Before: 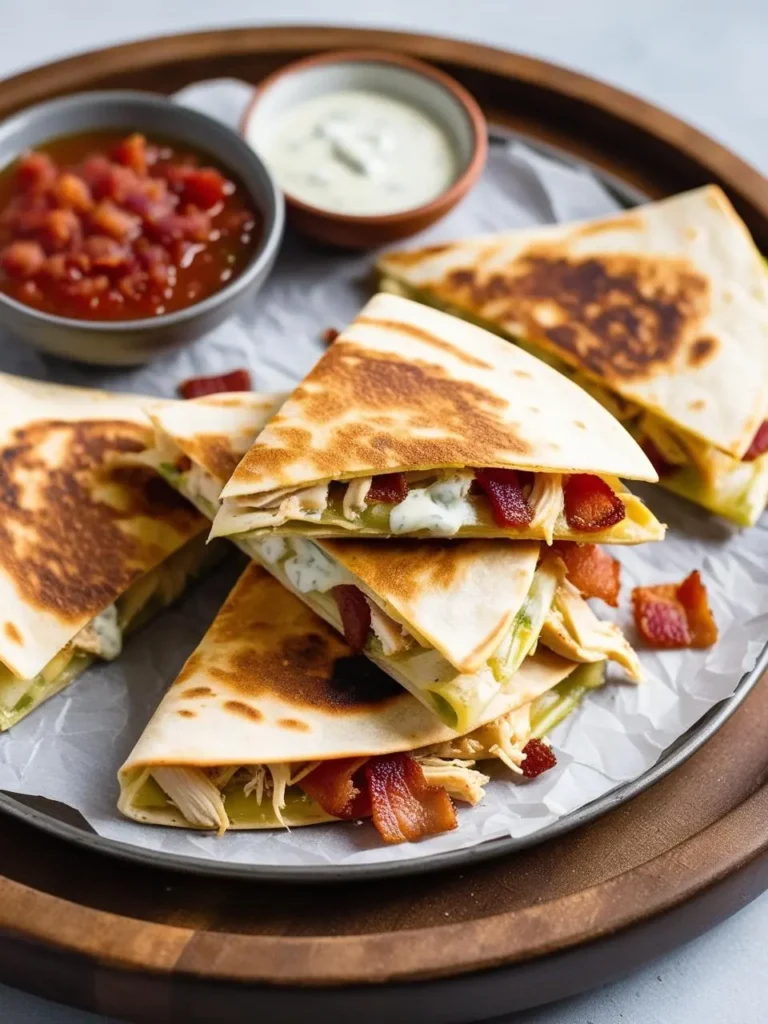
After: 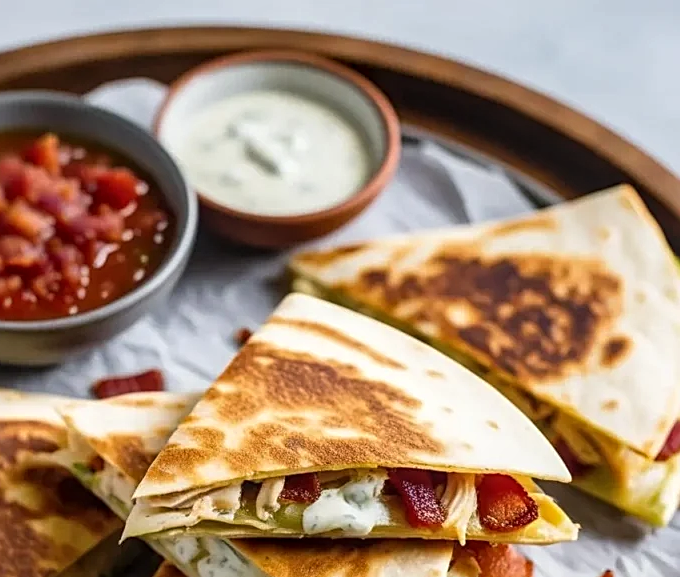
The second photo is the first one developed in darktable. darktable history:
crop and rotate: left 11.406%, bottom 43.555%
local contrast: on, module defaults
sharpen: on, module defaults
